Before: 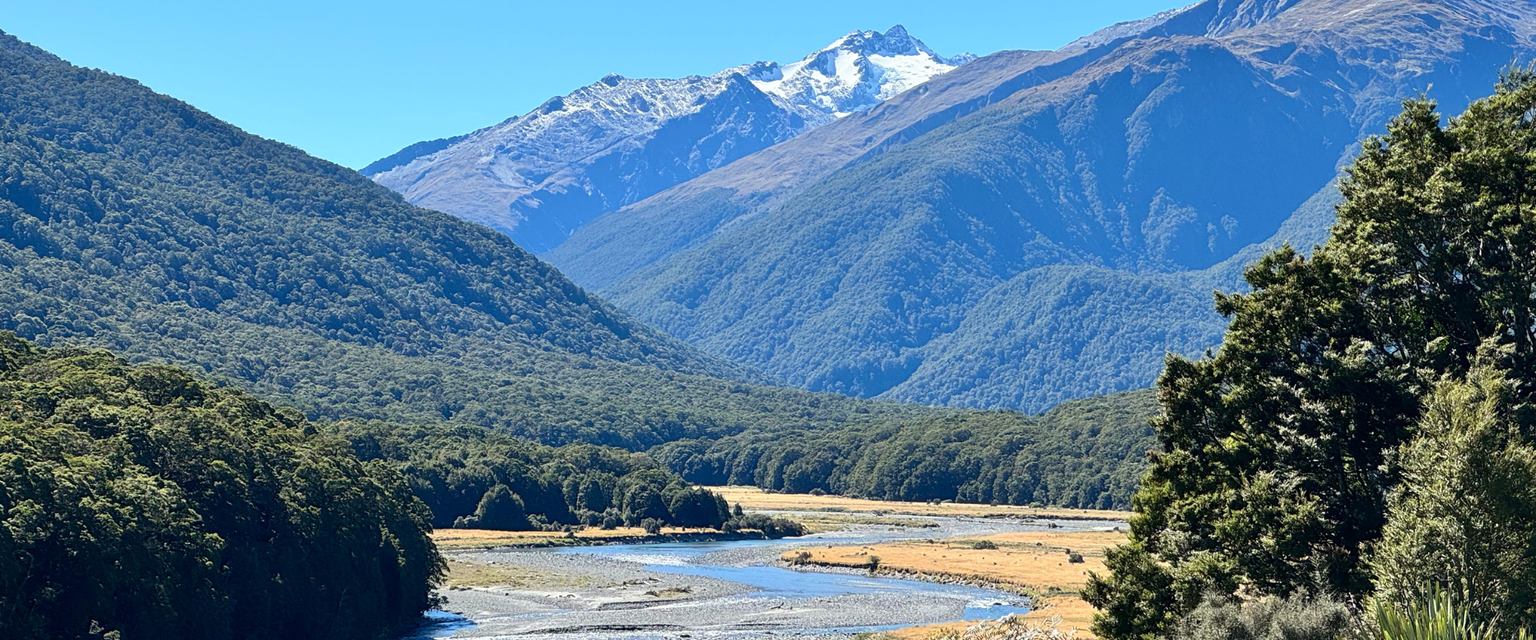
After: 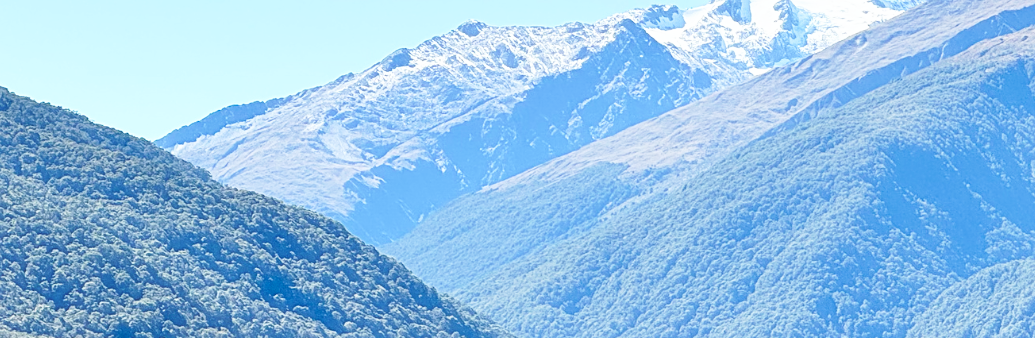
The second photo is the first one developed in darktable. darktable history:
crop: left 15.306%, top 9.065%, right 30.789%, bottom 48.638%
haze removal: strength -0.1, adaptive false
sharpen: amount 0.2
base curve: curves: ch0 [(0, 0) (0.005, 0.002) (0.15, 0.3) (0.4, 0.7) (0.75, 0.95) (1, 1)], preserve colors none
